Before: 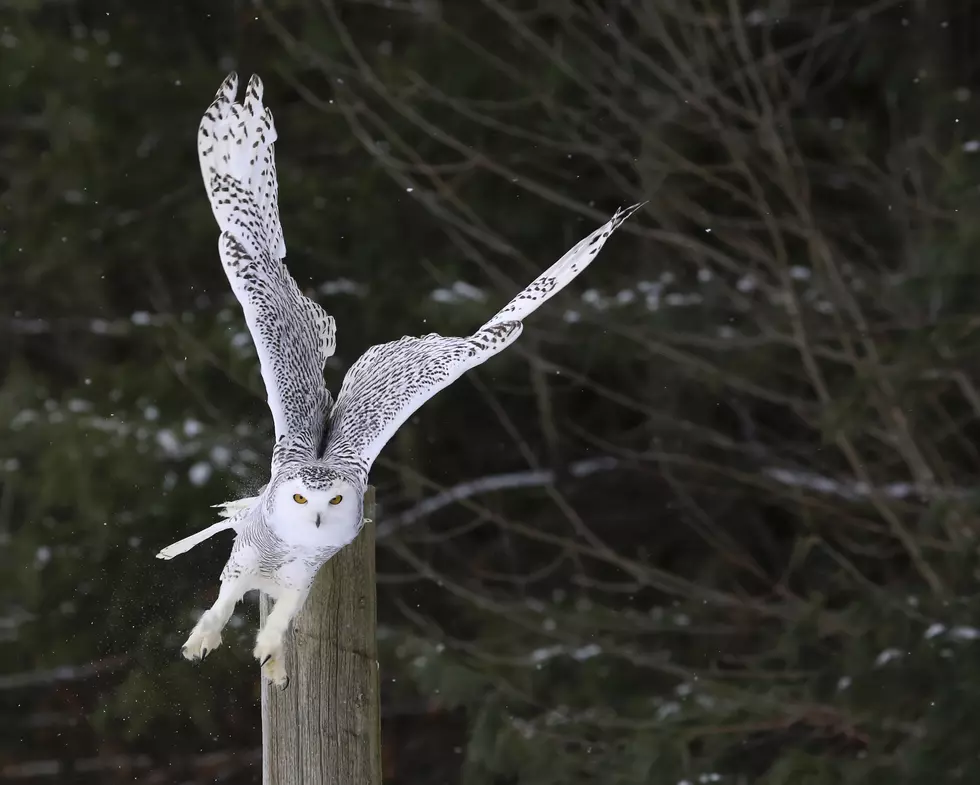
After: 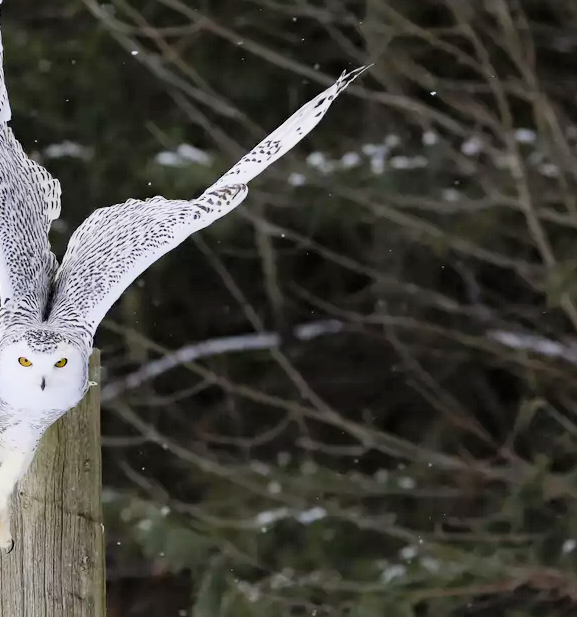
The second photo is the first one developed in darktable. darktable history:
exposure: black level correction 0, exposure 1.099 EV, compensate highlight preservation false
haze removal: compatibility mode true, adaptive false
crop and rotate: left 28.253%, top 17.497%, right 12.798%, bottom 3.783%
filmic rgb: black relative exposure -7.65 EV, white relative exposure 4.56 EV, hardness 3.61, contrast 0.987
